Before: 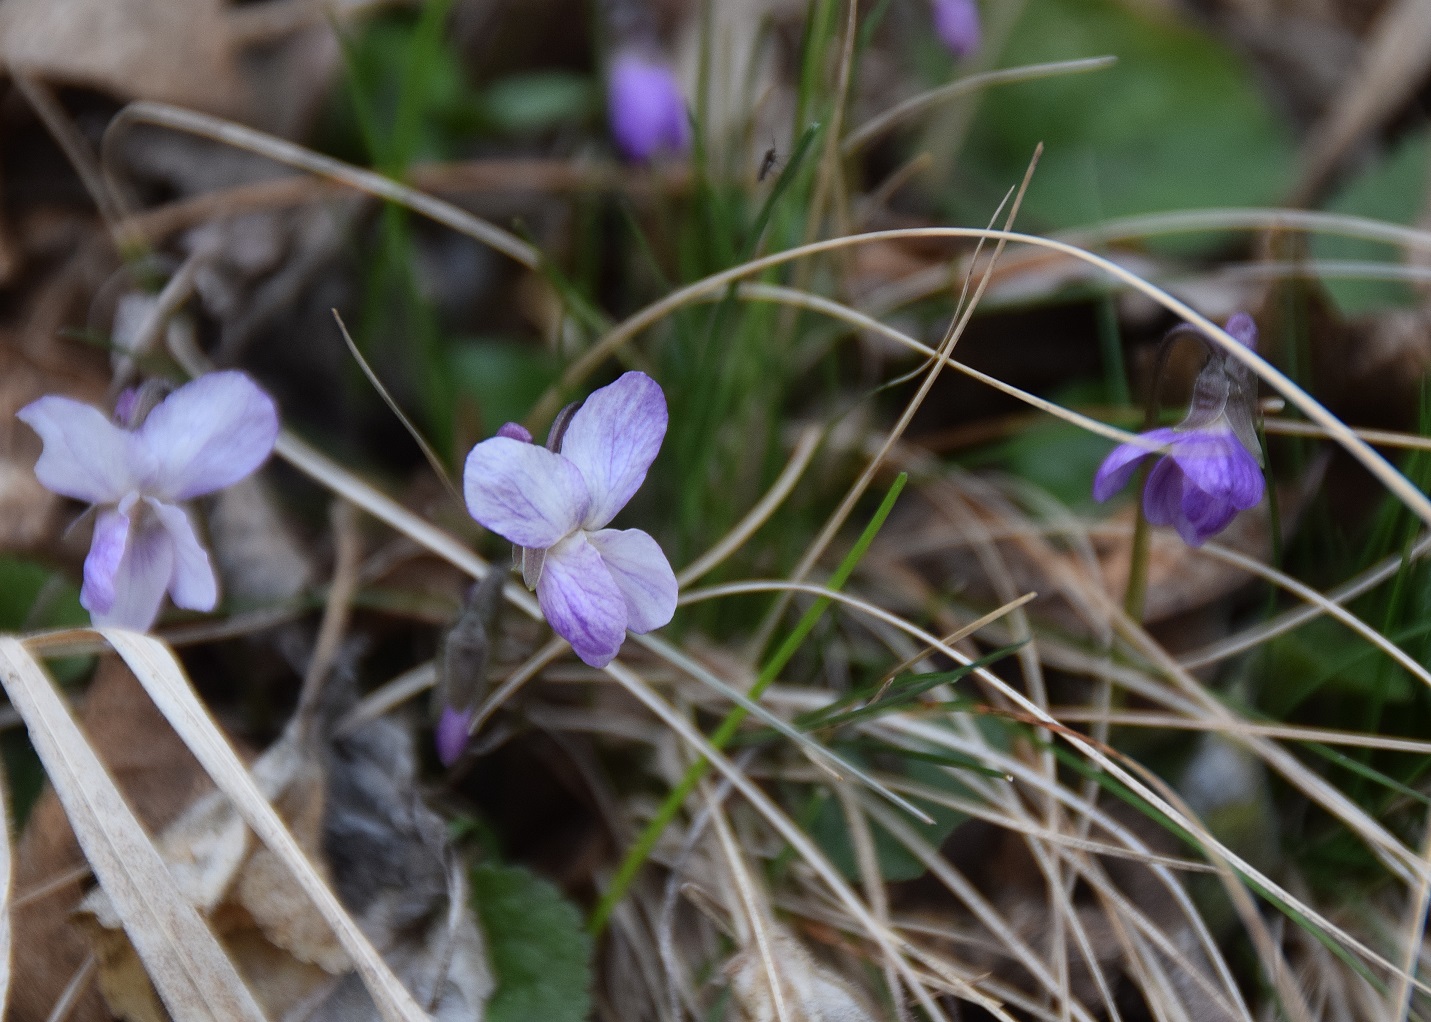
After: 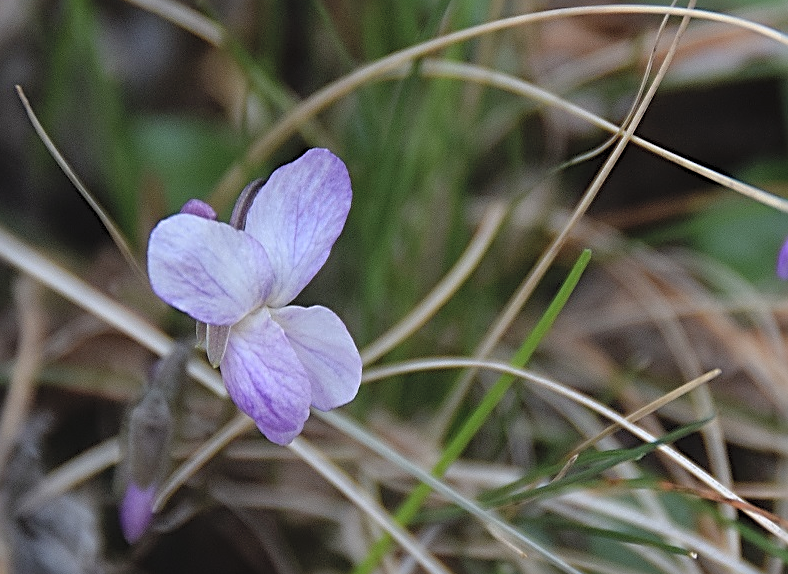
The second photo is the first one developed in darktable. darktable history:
sharpen: radius 2.712, amount 0.676
crop and rotate: left 22.107%, top 21.825%, right 22.808%, bottom 21.929%
contrast brightness saturation: contrast 0.103, brightness 0.307, saturation 0.14
base curve: curves: ch0 [(0, 0) (0.595, 0.418) (1, 1)]
